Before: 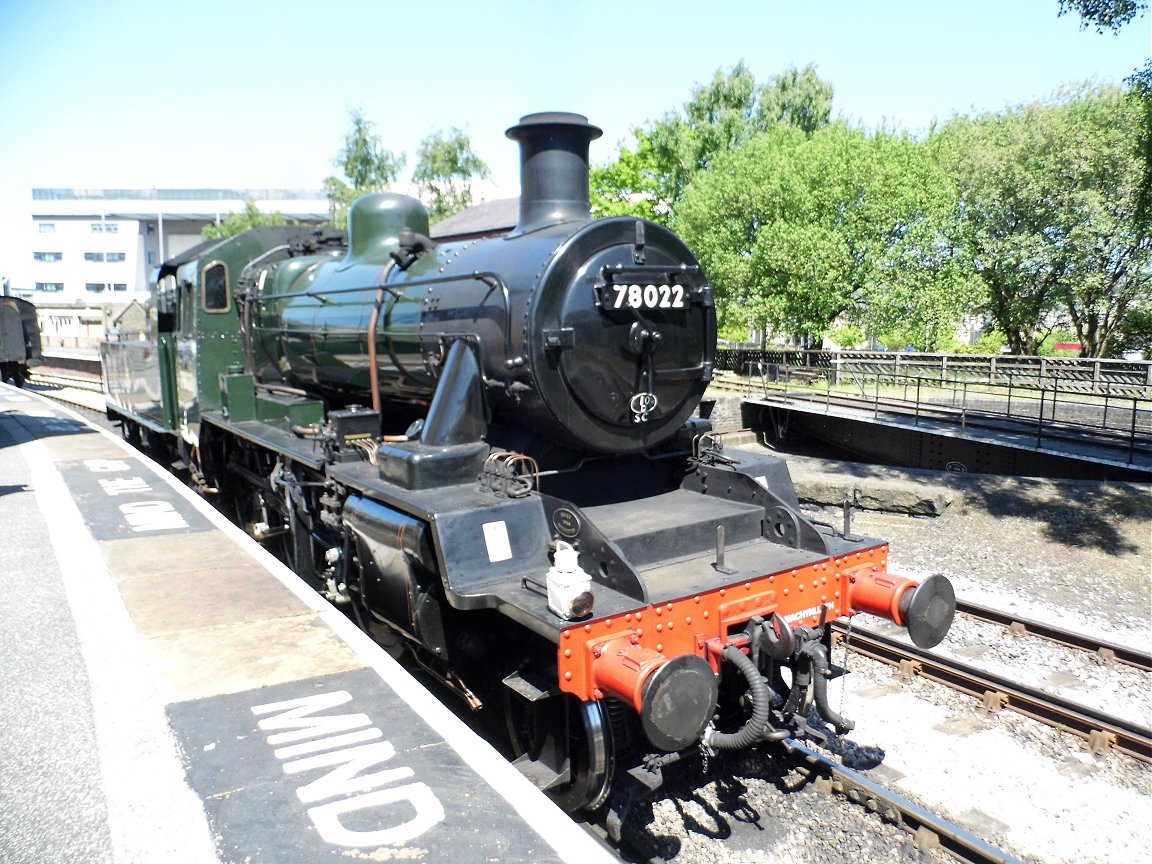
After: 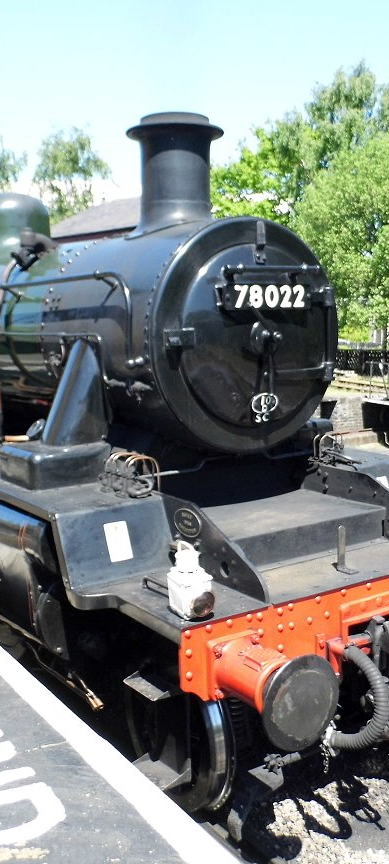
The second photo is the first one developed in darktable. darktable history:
crop: left 32.916%, right 33.235%
